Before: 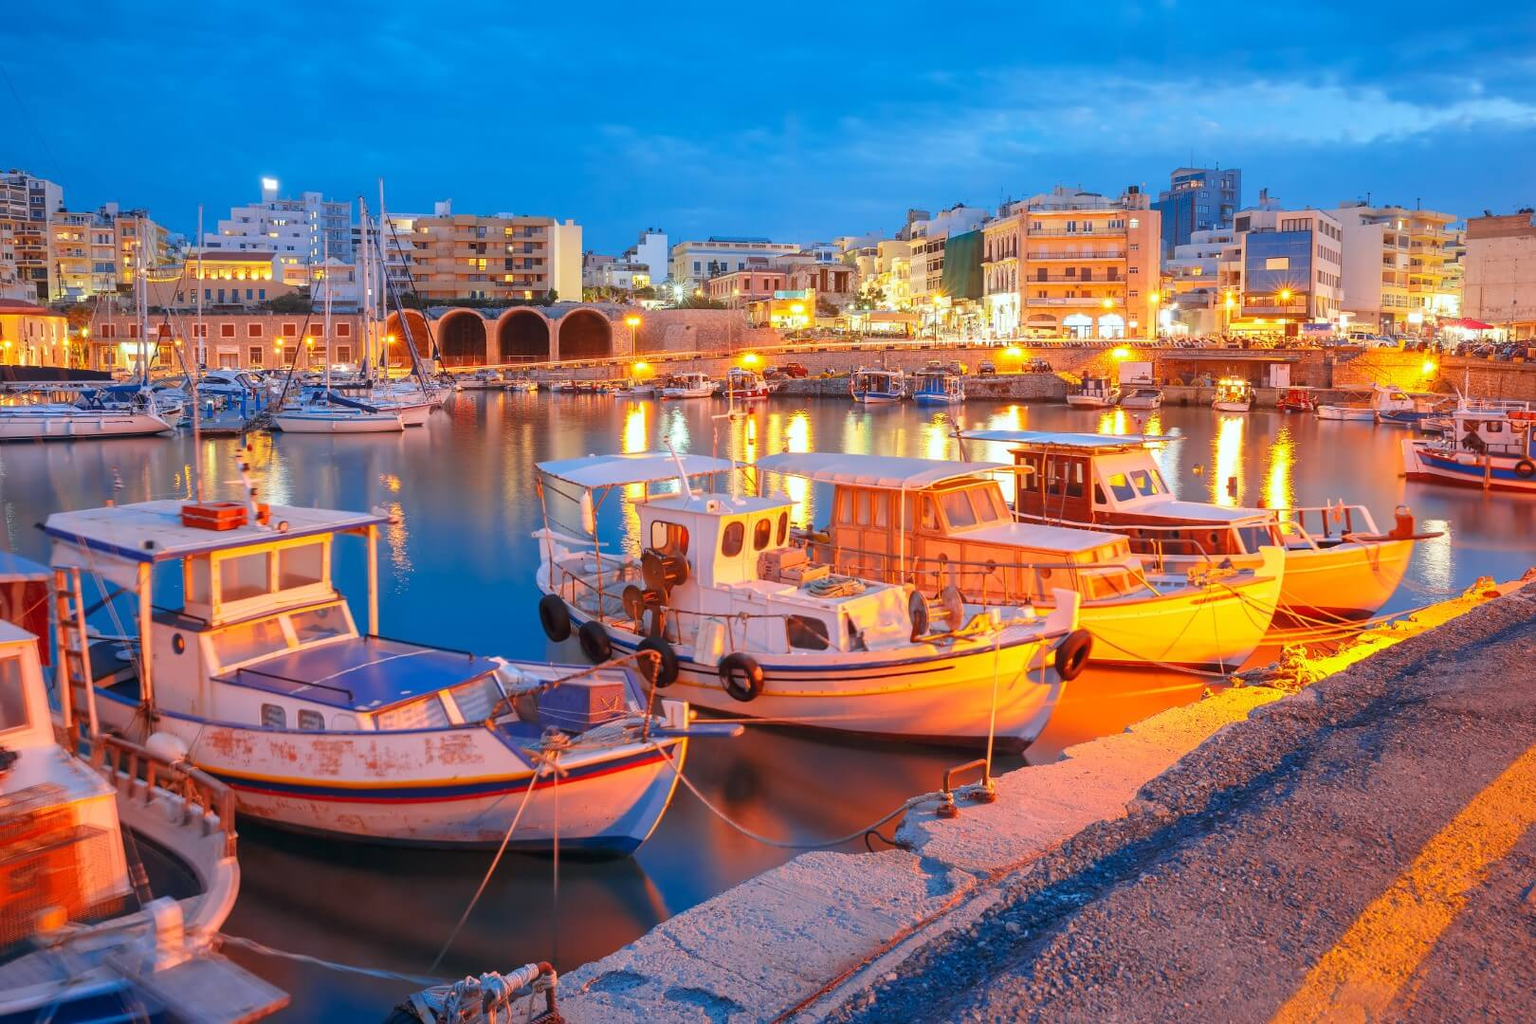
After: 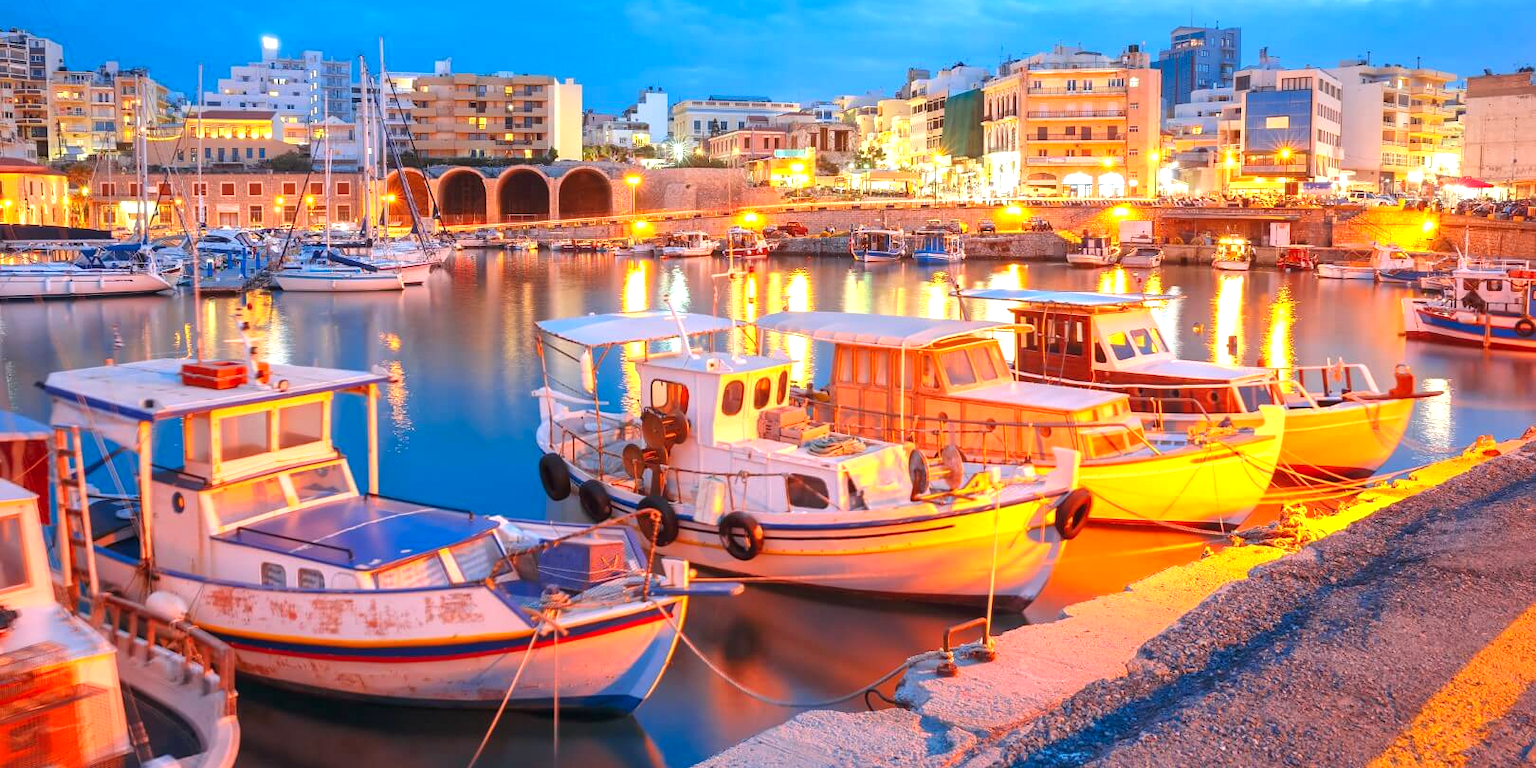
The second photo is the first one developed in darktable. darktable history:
local contrast: mode bilateral grid, contrast 10, coarseness 25, detail 115%, midtone range 0.2
levels: levels [0, 0.43, 0.859]
crop: top 13.819%, bottom 11.169%
